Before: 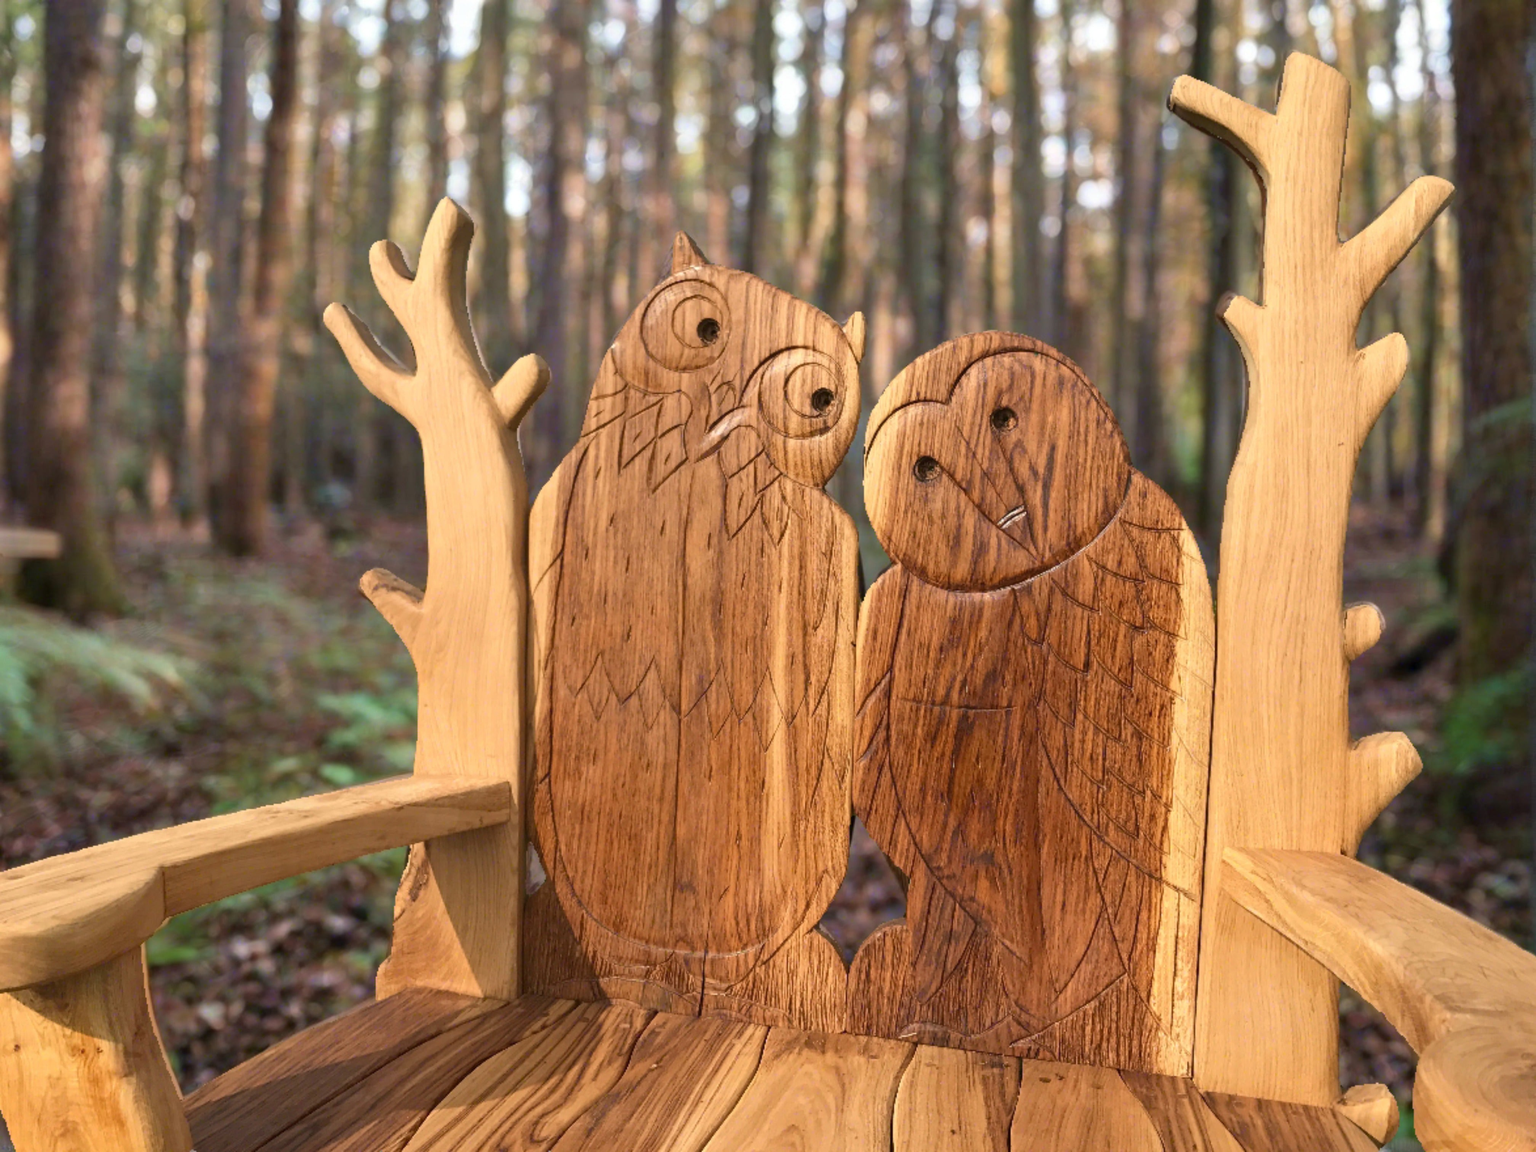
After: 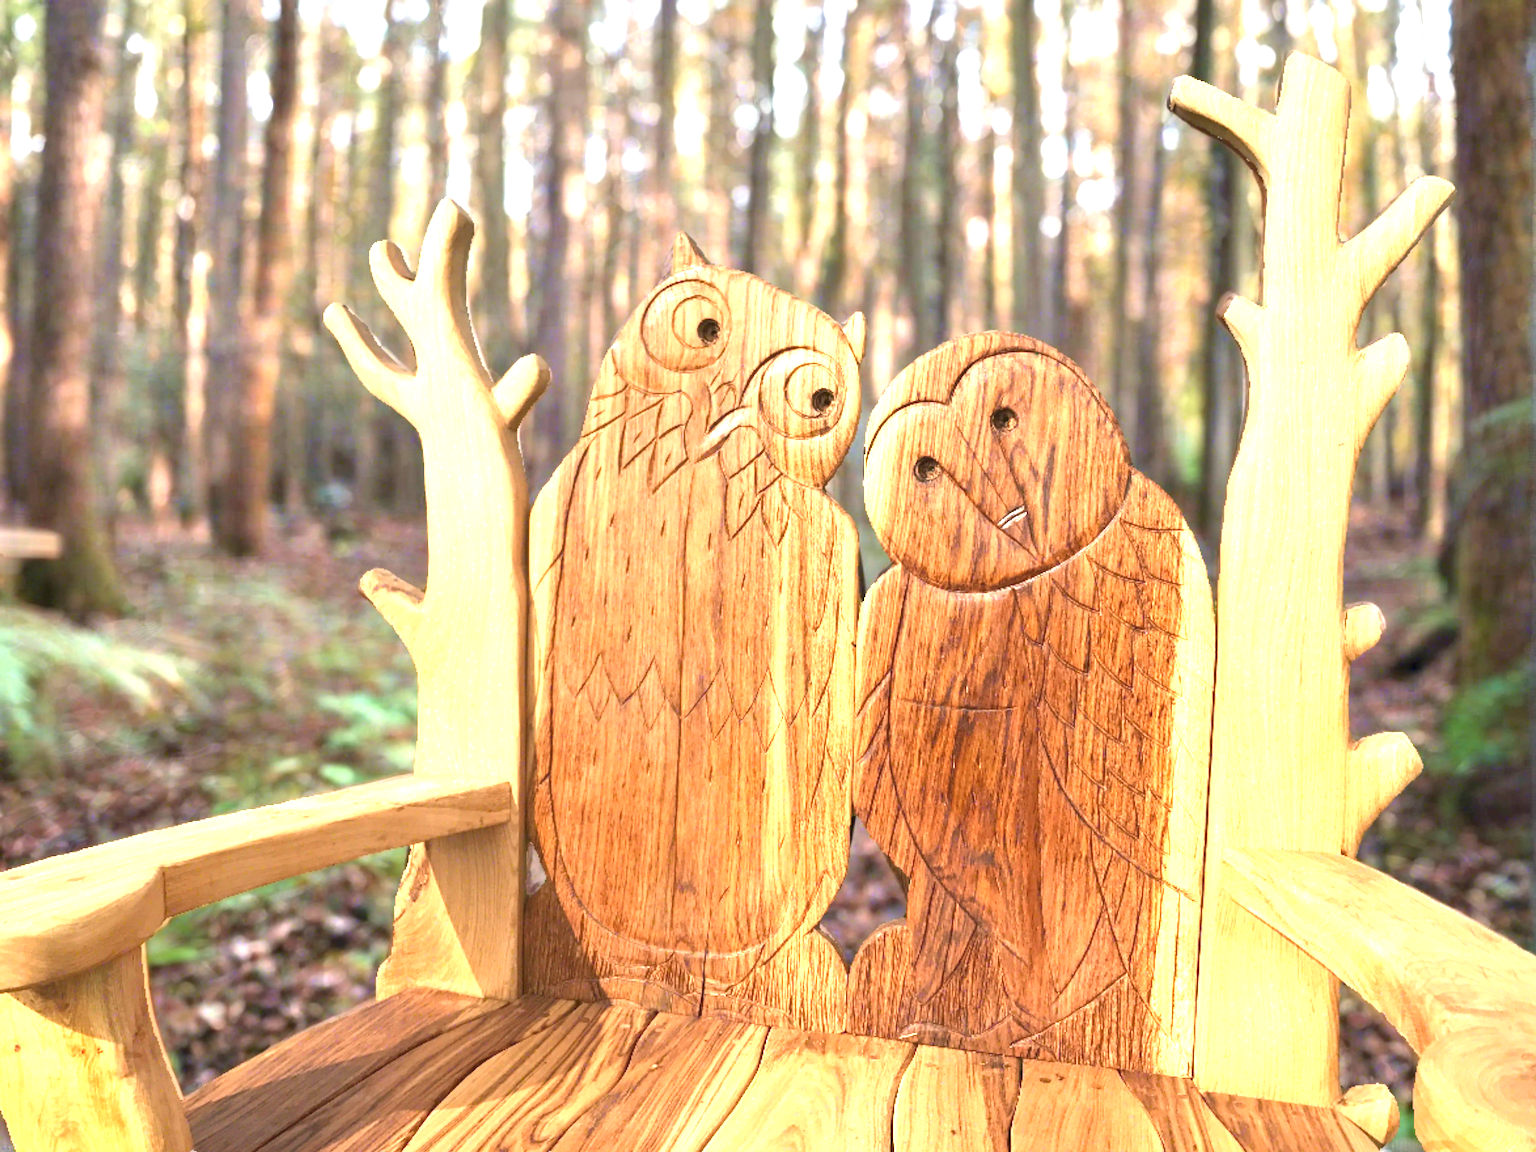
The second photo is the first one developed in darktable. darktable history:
exposure: black level correction 0, exposure 1.503 EV, compensate highlight preservation false
